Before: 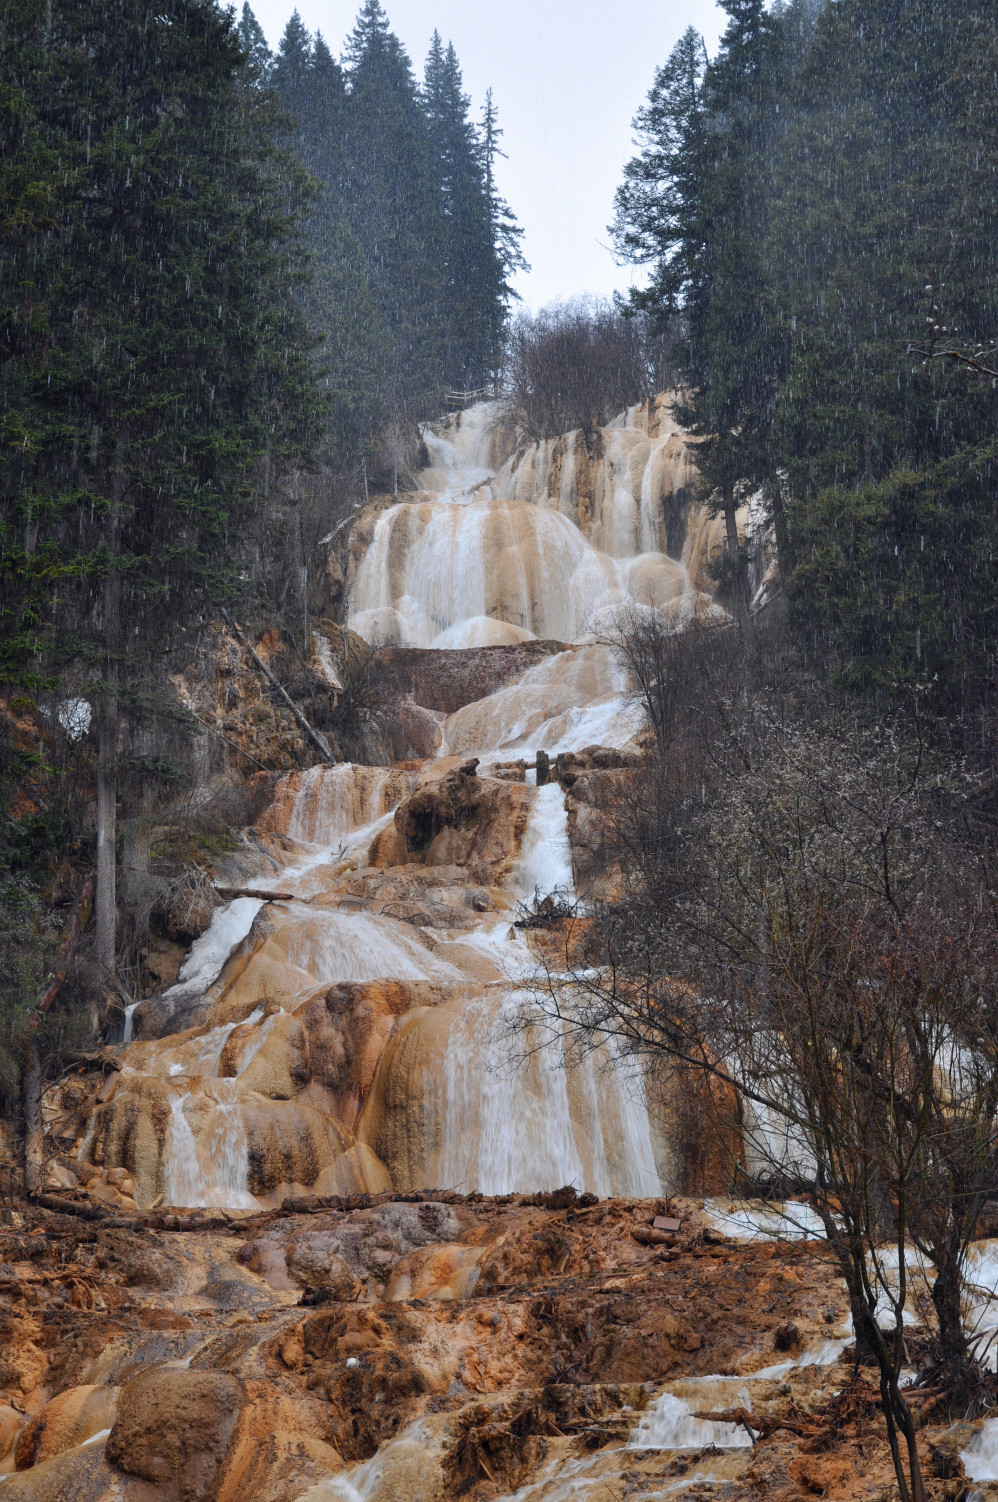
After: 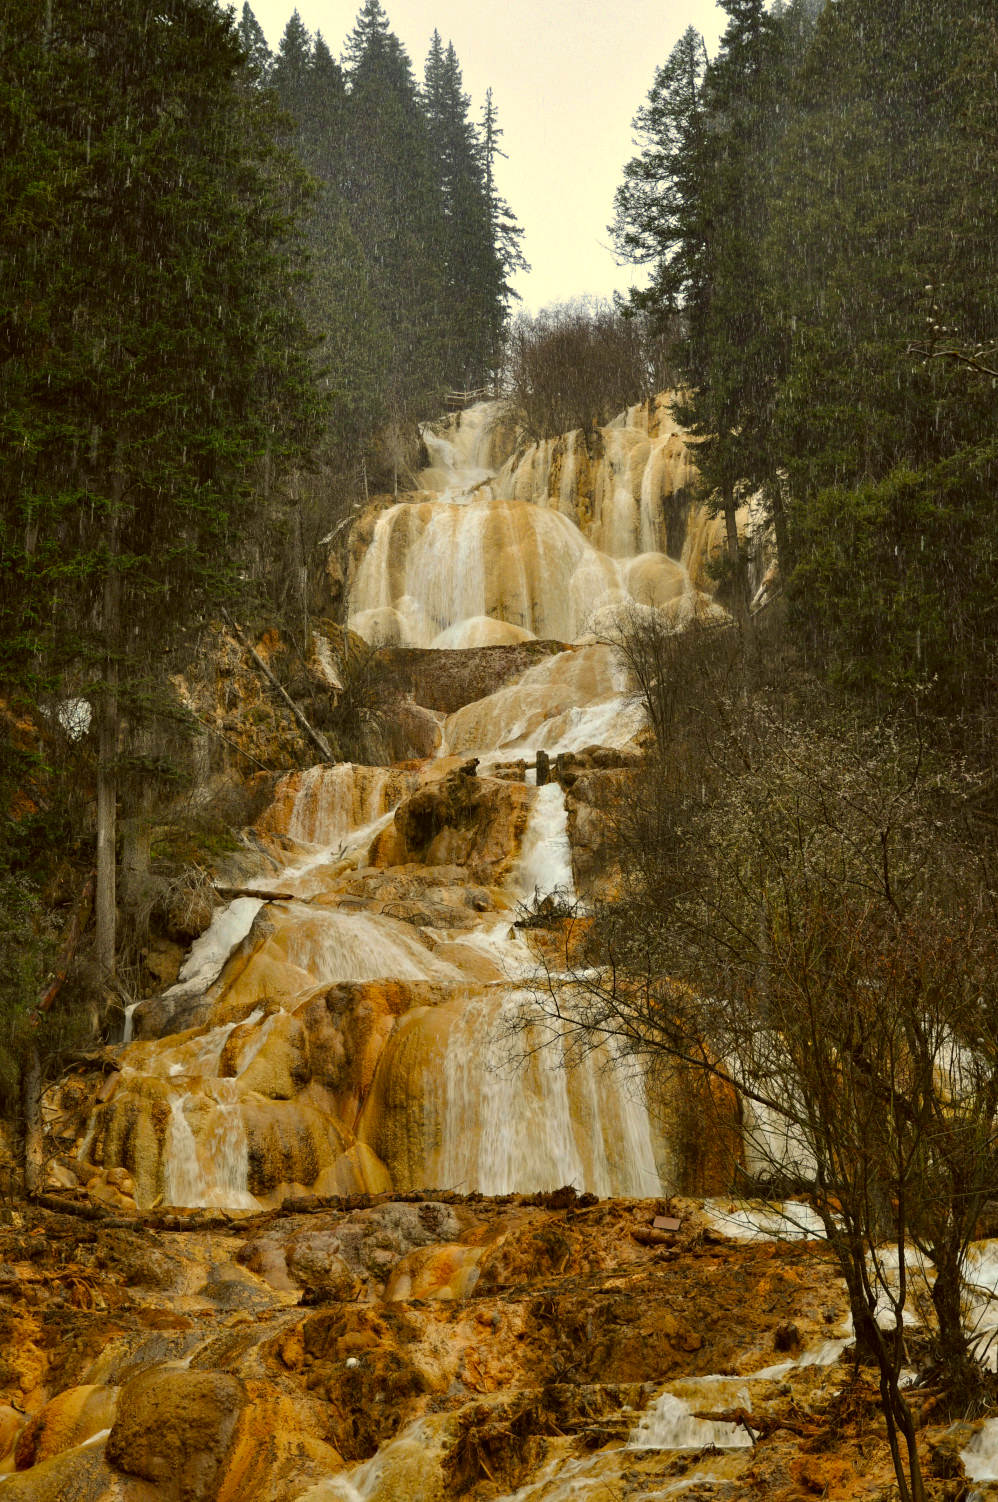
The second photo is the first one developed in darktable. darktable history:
color balance: lift [1, 1, 0.999, 1.001], gamma [1, 1.003, 1.005, 0.995], gain [1, 0.992, 0.988, 1.012], contrast 5%, output saturation 110%
color correction: highlights a* 0.162, highlights b* 29.53, shadows a* -0.162, shadows b* 21.09
haze removal: compatibility mode true, adaptive false
